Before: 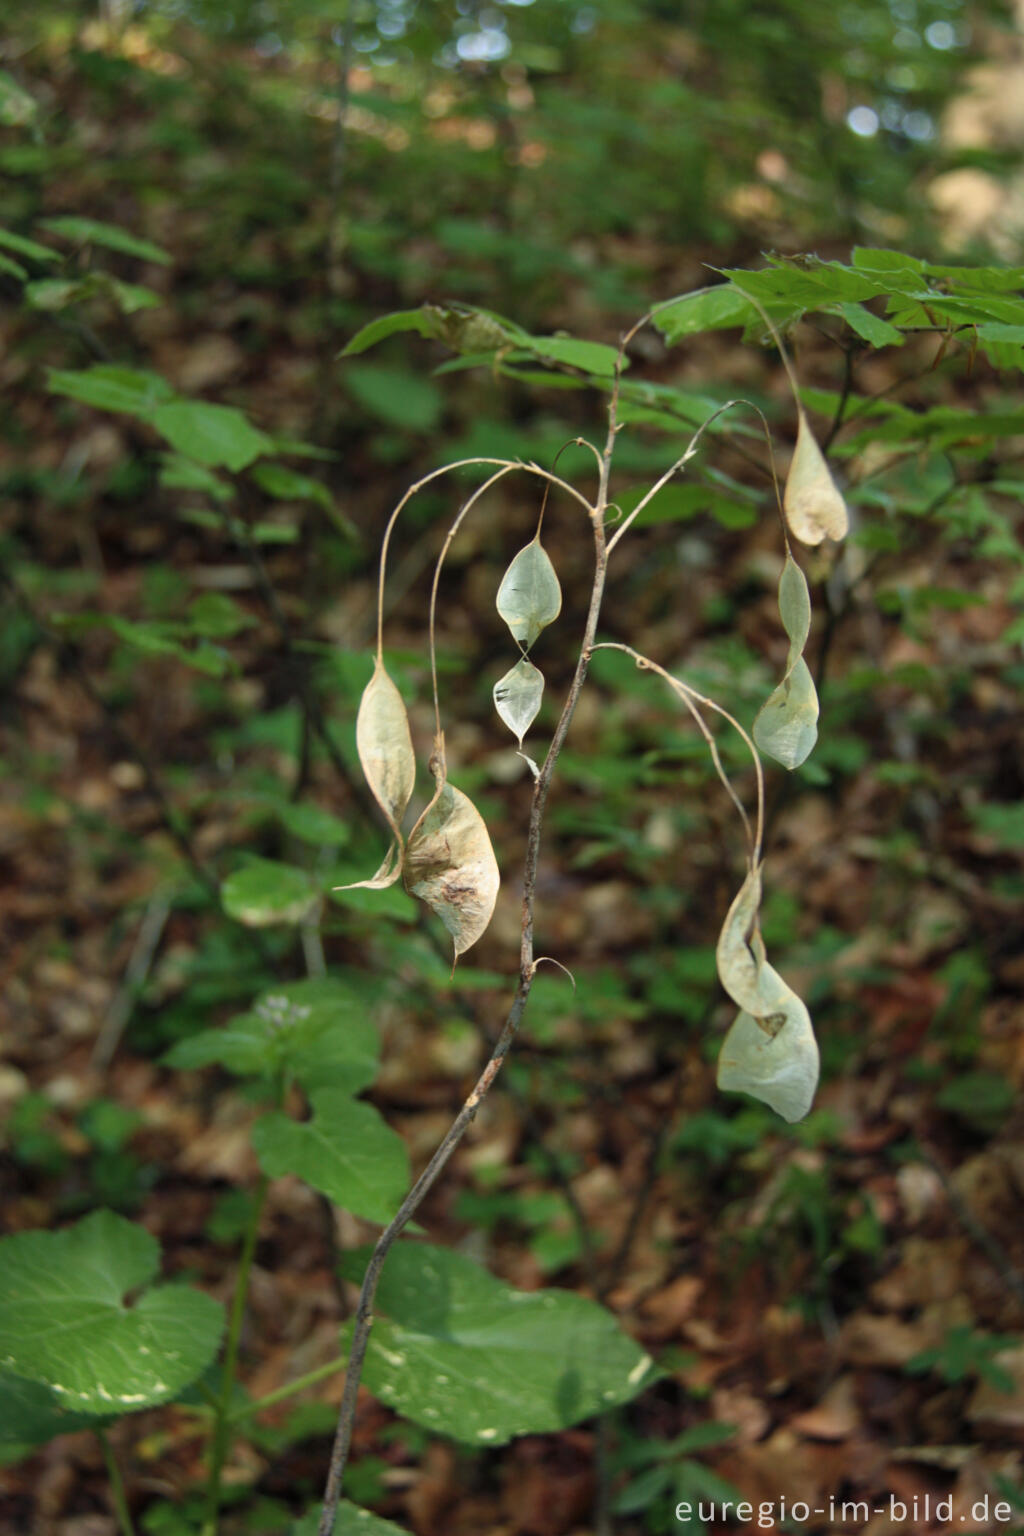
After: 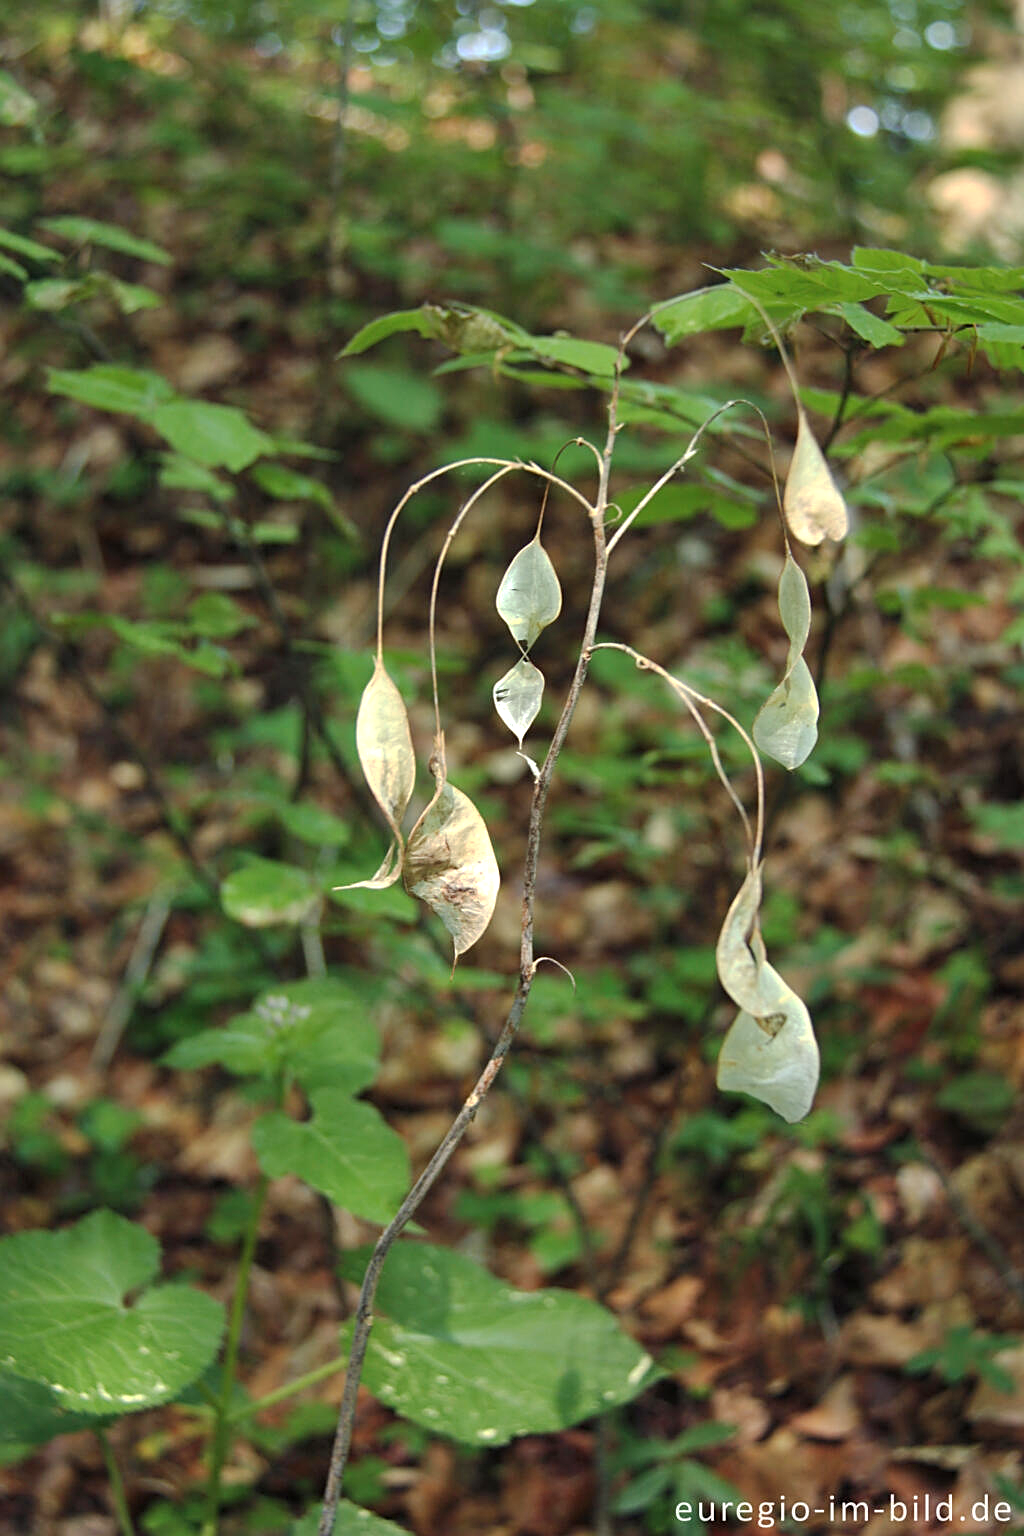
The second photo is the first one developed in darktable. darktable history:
tone equalizer: on, module defaults
shadows and highlights: shadows 30.59, highlights -62.8, soften with gaussian
sharpen: on, module defaults
exposure: exposure 0.459 EV, compensate highlight preservation false
base curve: curves: ch0 [(0, 0) (0.235, 0.266) (0.503, 0.496) (0.786, 0.72) (1, 1)], preserve colors none
